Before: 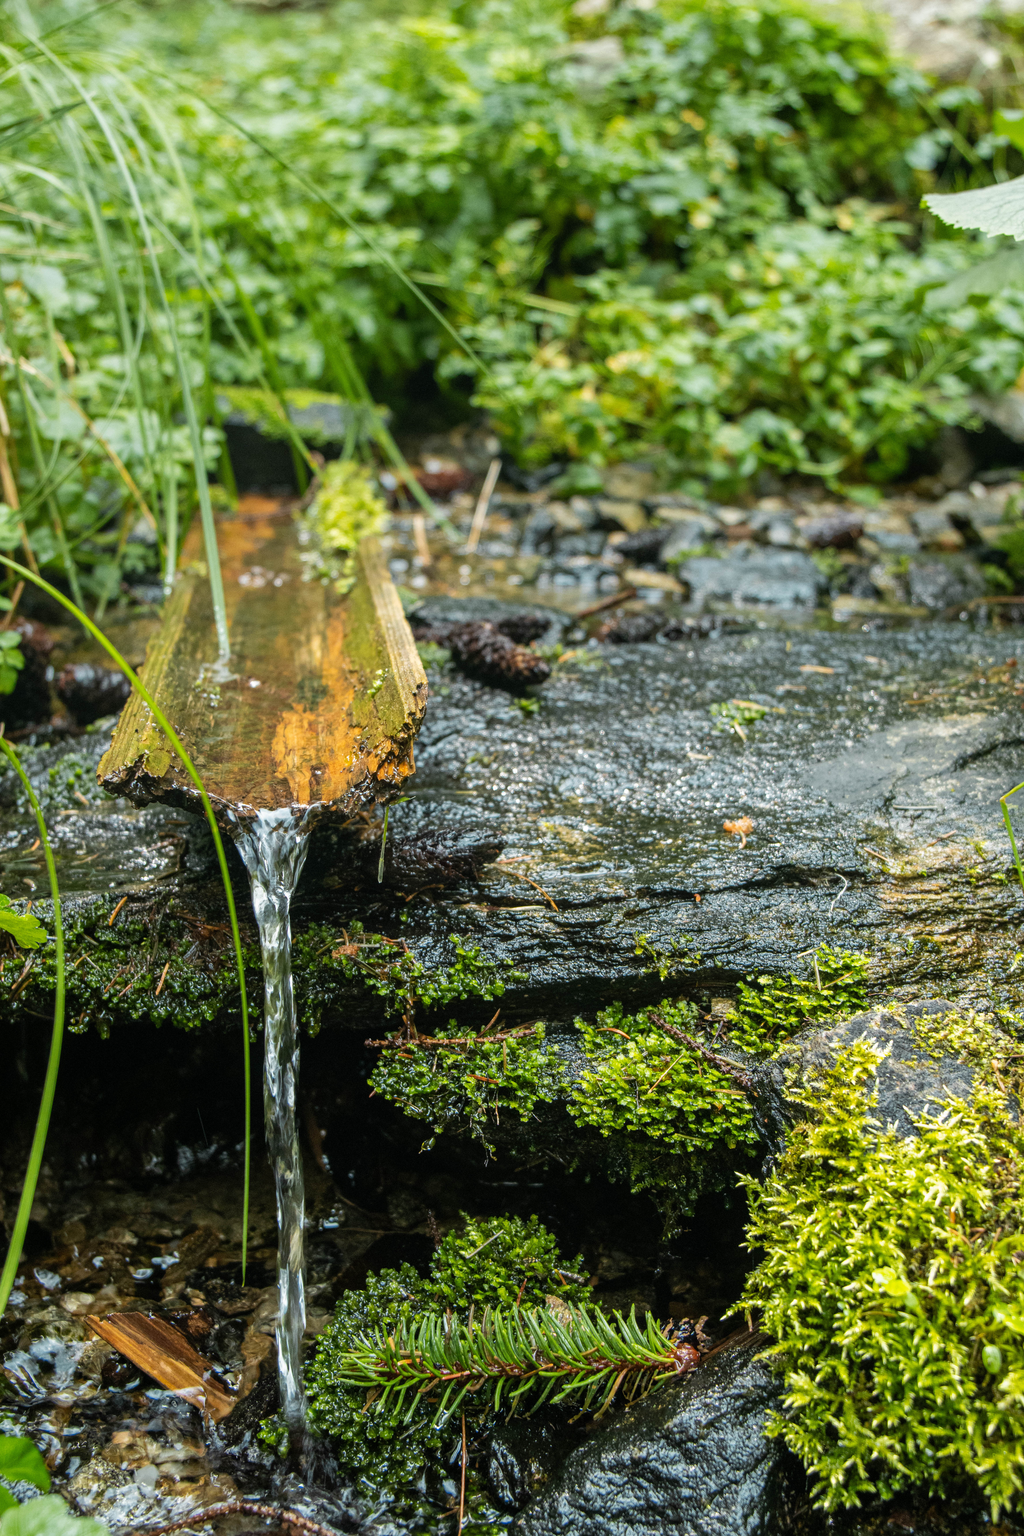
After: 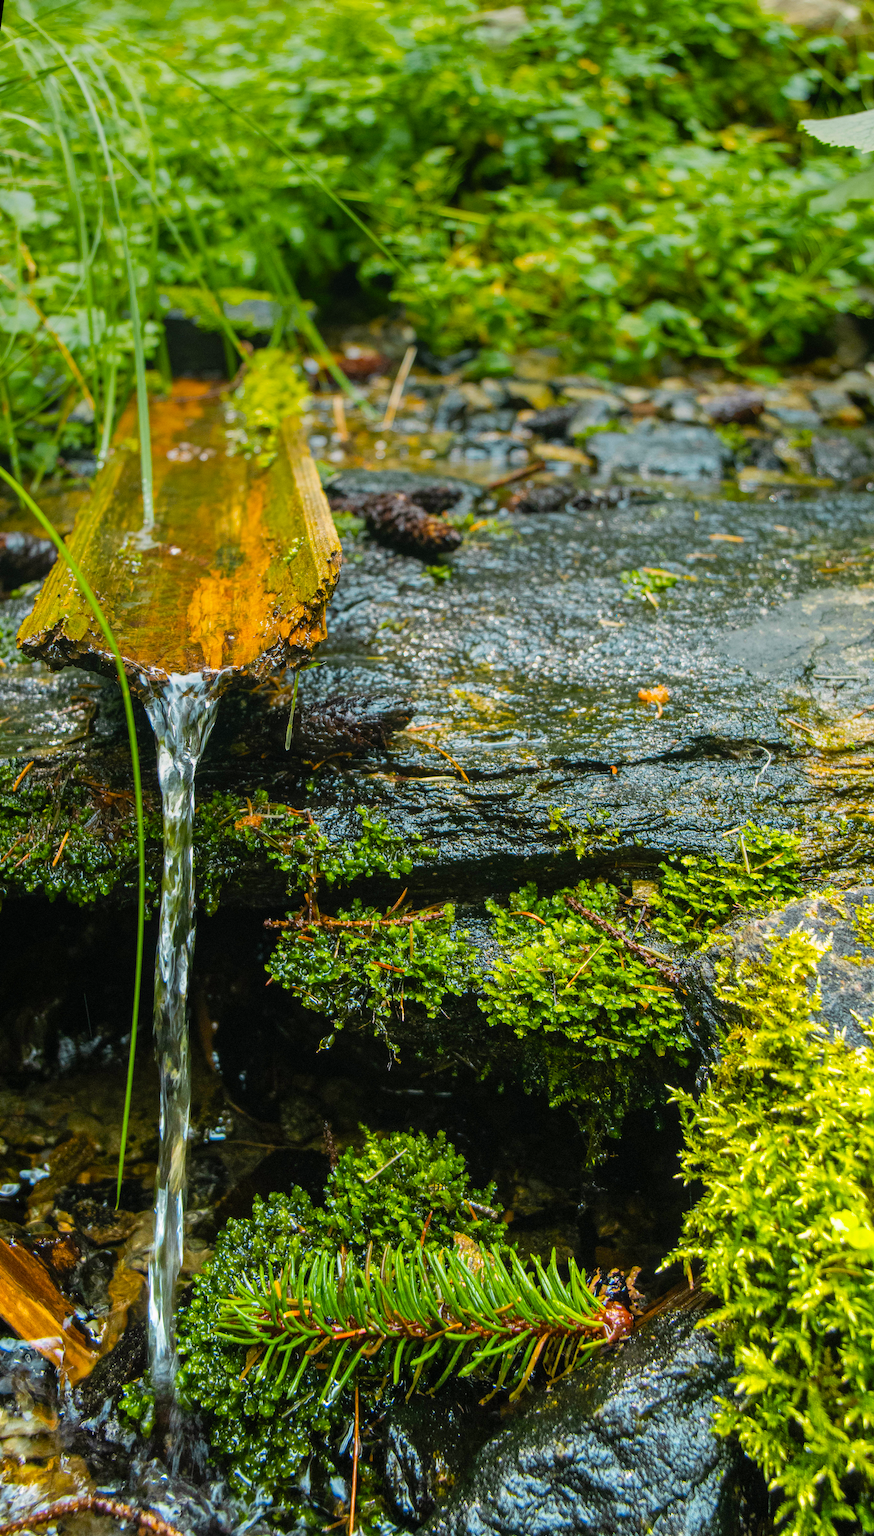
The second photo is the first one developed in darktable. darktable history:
white balance: red 1.004, blue 1.024
color calibration: output colorfulness [0, 0.315, 0, 0], x 0.341, y 0.355, temperature 5166 K
rotate and perspective: rotation 0.72°, lens shift (vertical) -0.352, lens shift (horizontal) -0.051, crop left 0.152, crop right 0.859, crop top 0.019, crop bottom 0.964
color balance rgb: perceptual saturation grading › global saturation 20%, global vibrance 20%
exposure: compensate highlight preservation false
contrast brightness saturation: contrast 0.07, brightness 0.08, saturation 0.18
bloom: size 9%, threshold 100%, strength 7%
graduated density: on, module defaults
